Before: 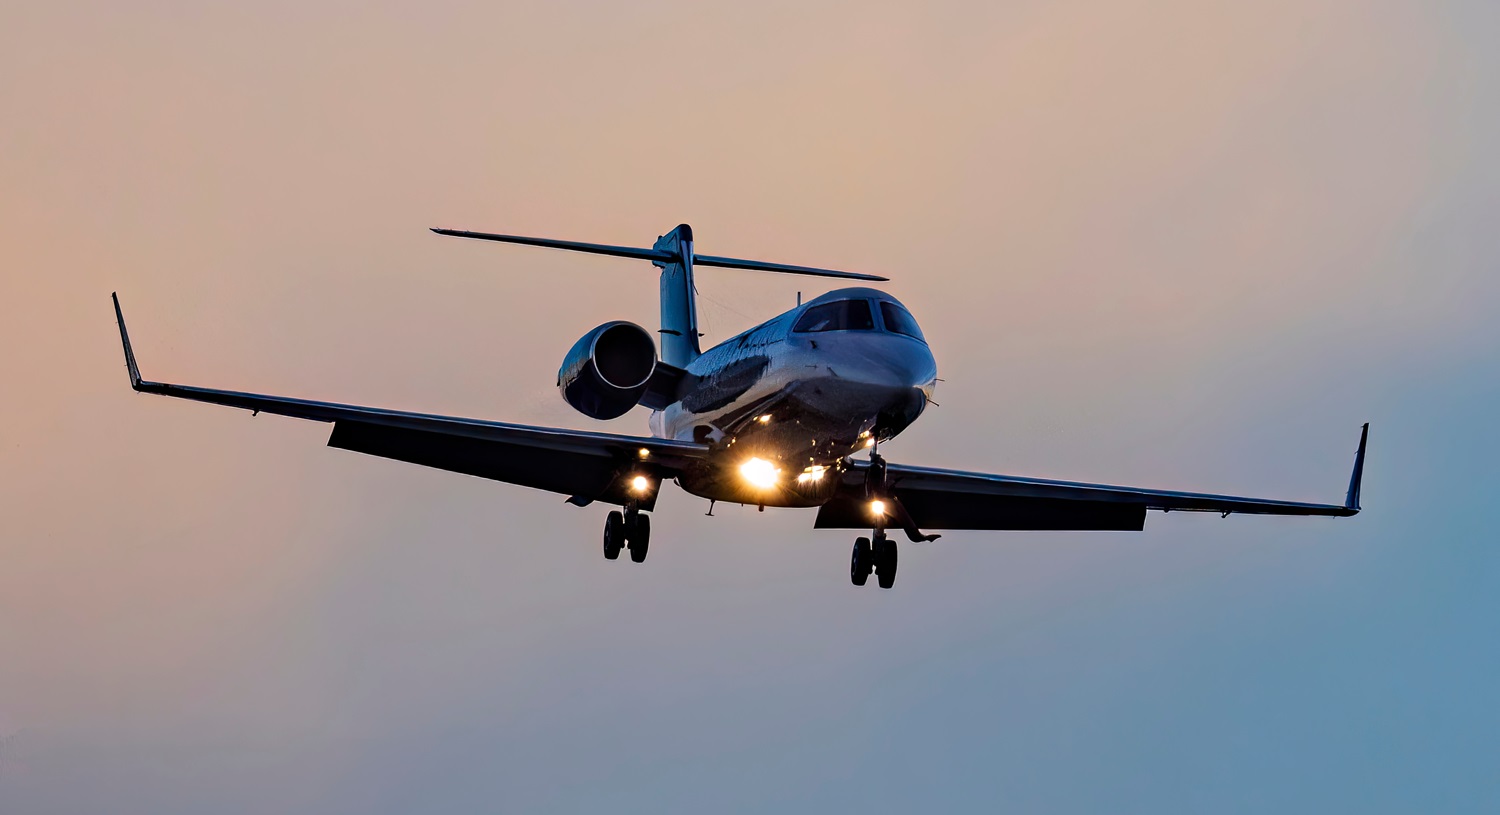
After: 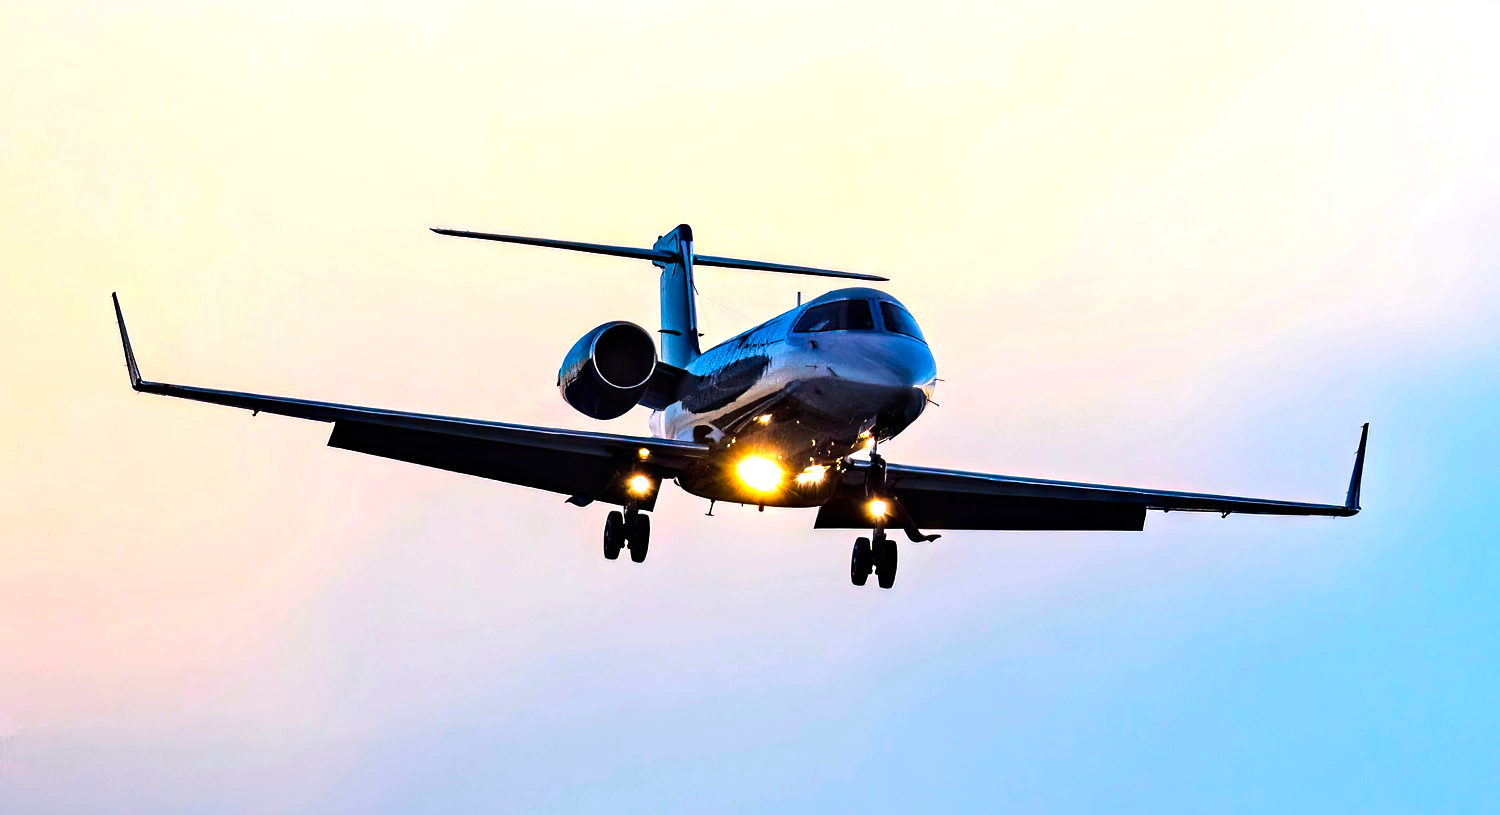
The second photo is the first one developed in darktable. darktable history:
white balance: emerald 1
color balance rgb: linear chroma grading › global chroma 8.33%, perceptual saturation grading › global saturation 18.52%, global vibrance 7.87%
tone equalizer: -8 EV -0.75 EV, -7 EV -0.7 EV, -6 EV -0.6 EV, -5 EV -0.4 EV, -3 EV 0.4 EV, -2 EV 0.6 EV, -1 EV 0.7 EV, +0 EV 0.75 EV, edges refinement/feathering 500, mask exposure compensation -1.57 EV, preserve details no
exposure: black level correction 0, exposure 0.7 EV, compensate exposure bias true, compensate highlight preservation false
